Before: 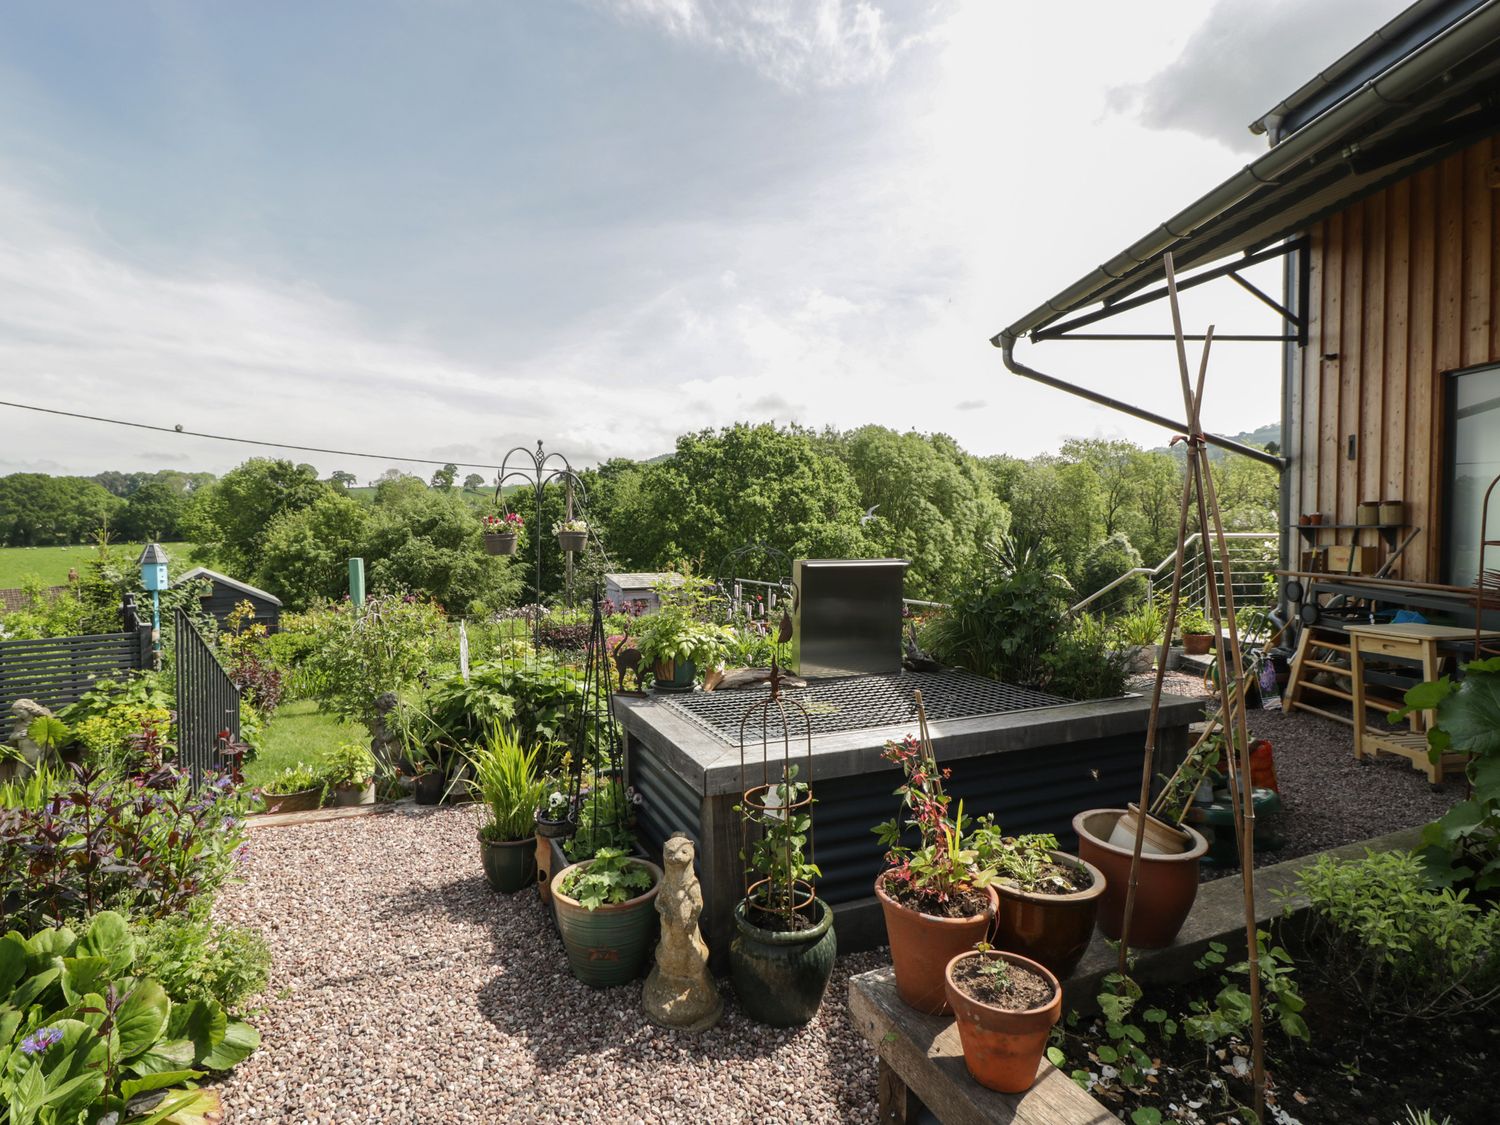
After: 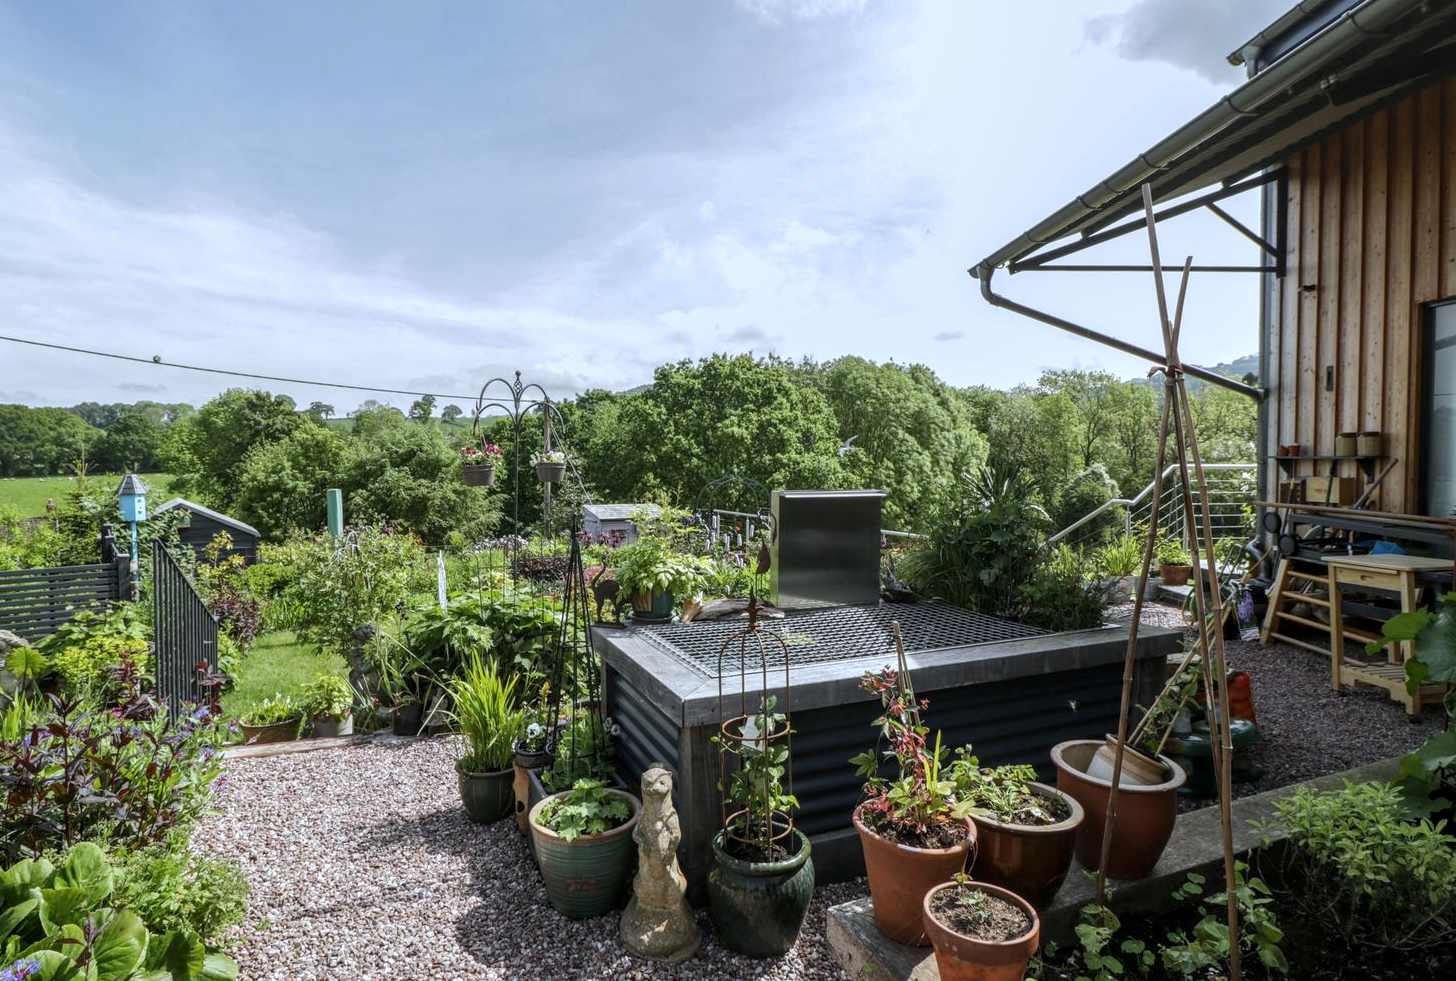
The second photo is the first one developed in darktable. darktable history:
white balance: red 0.931, blue 1.11
crop: left 1.507%, top 6.147%, right 1.379%, bottom 6.637%
local contrast: on, module defaults
